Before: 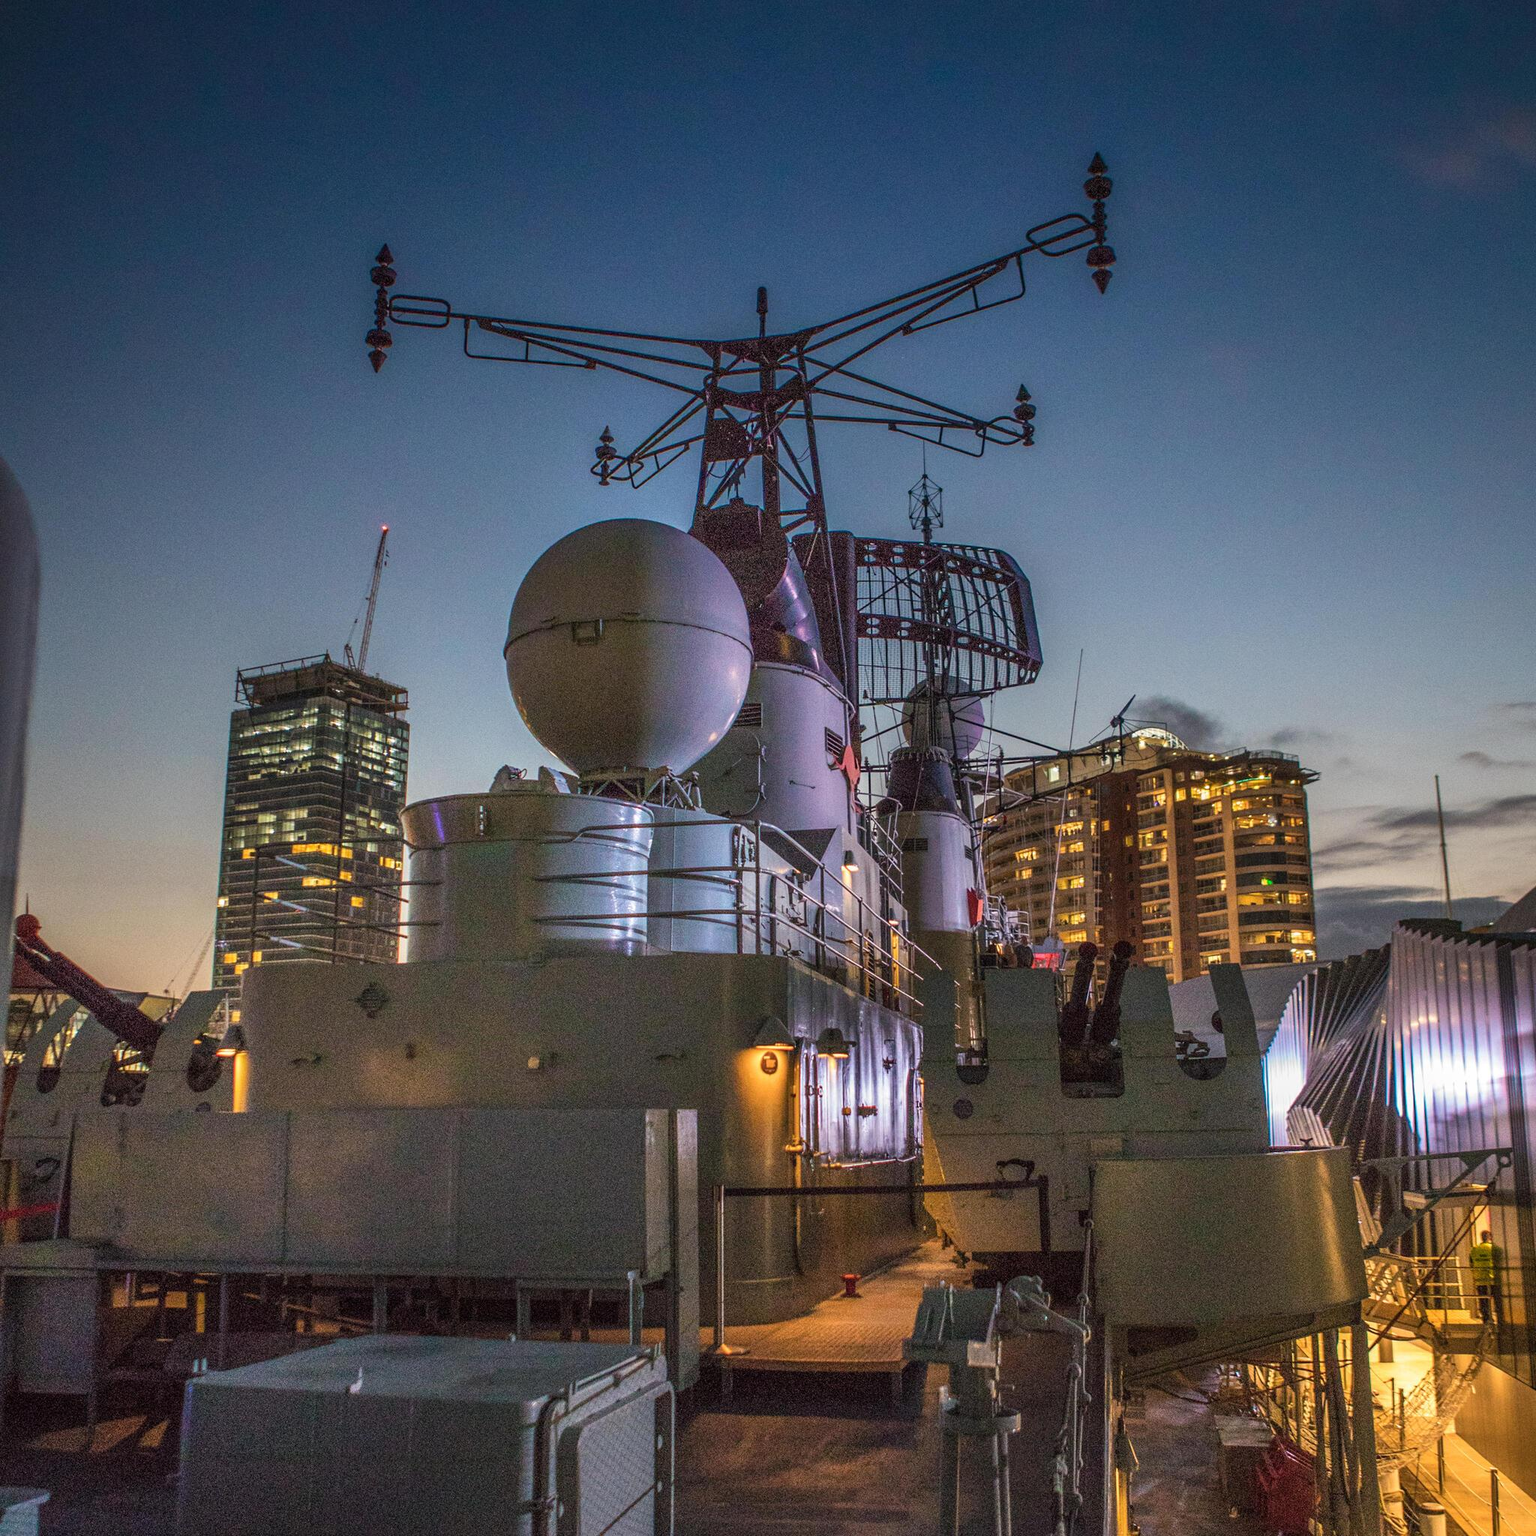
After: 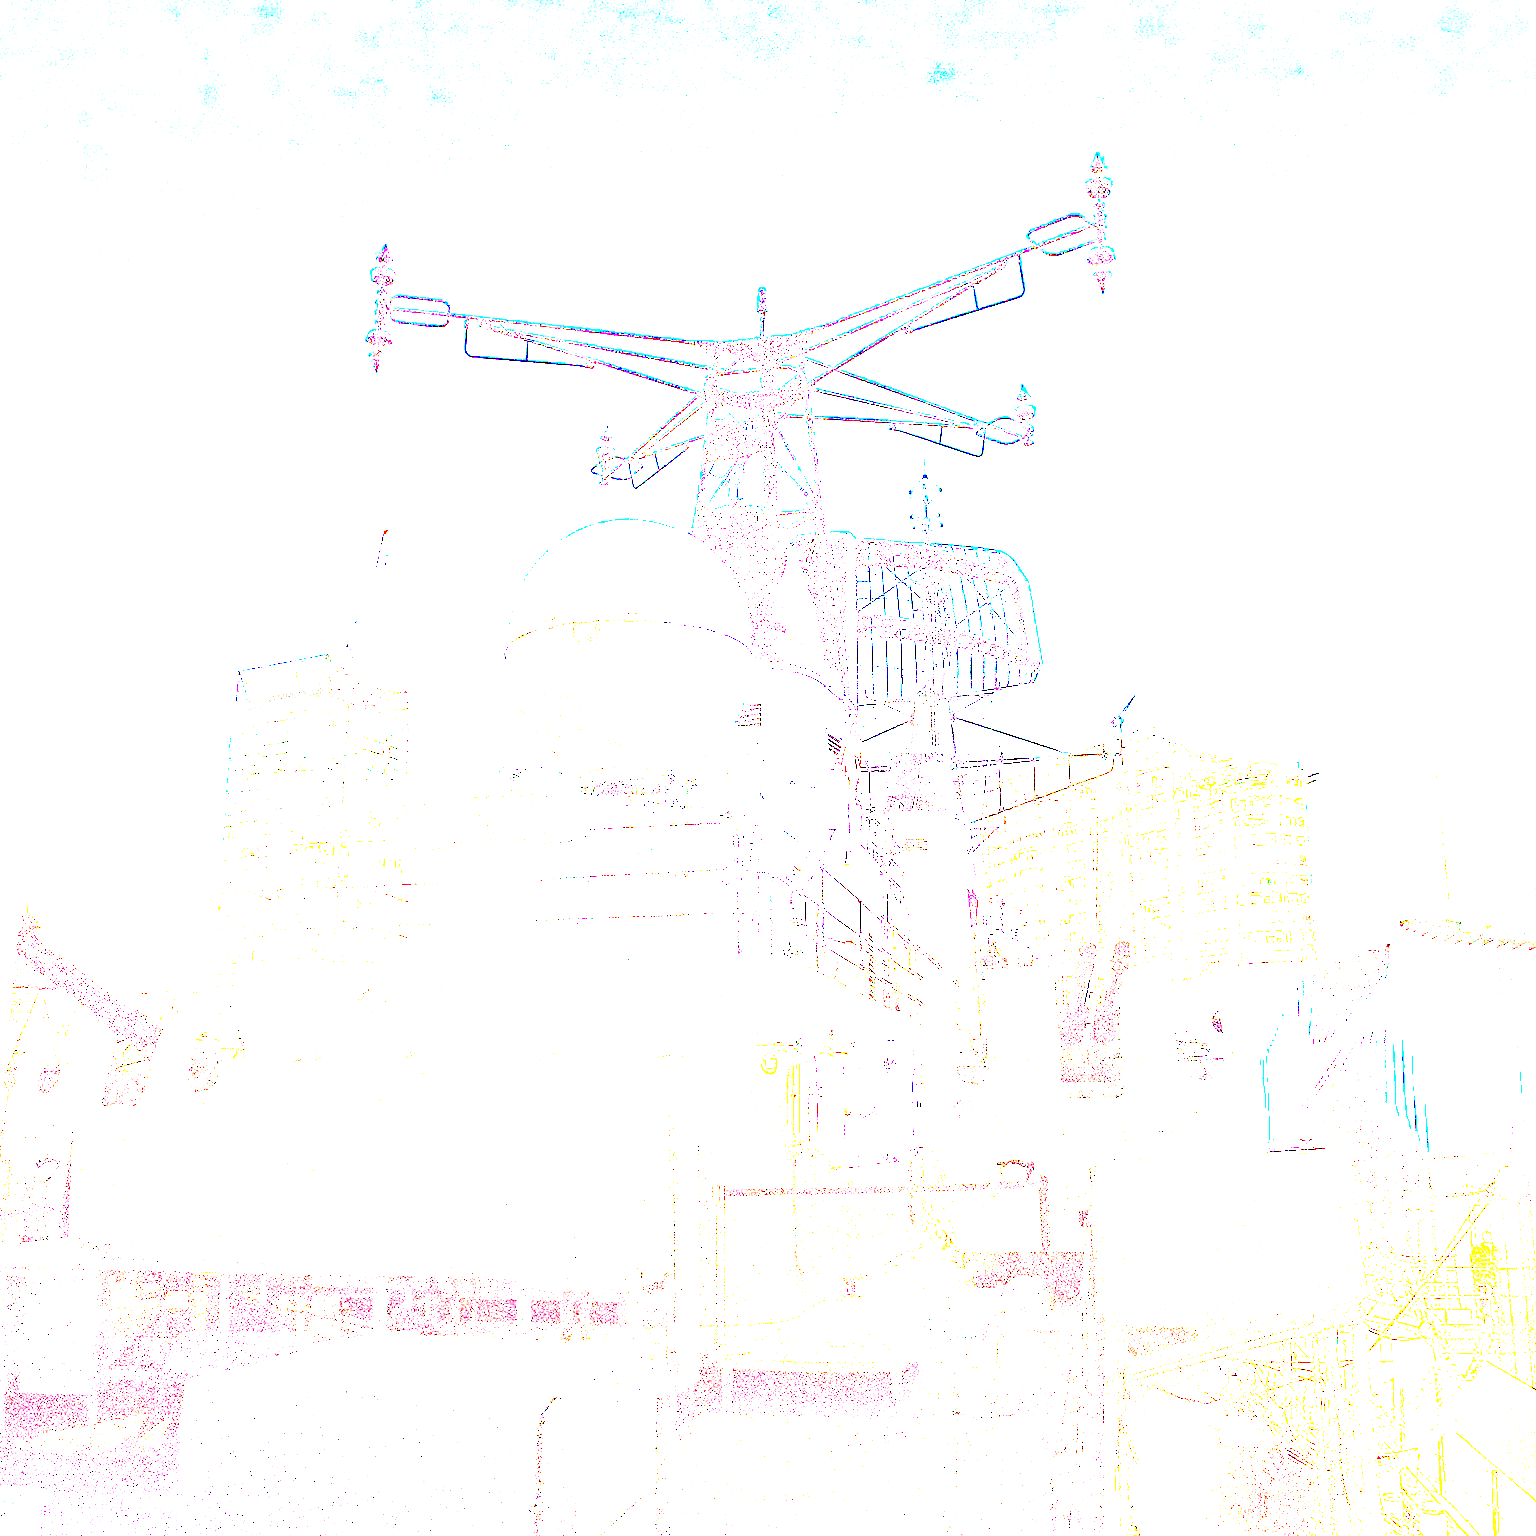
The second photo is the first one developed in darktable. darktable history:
haze removal: compatibility mode true, adaptive false
exposure: exposure 8 EV, compensate highlight preservation false
